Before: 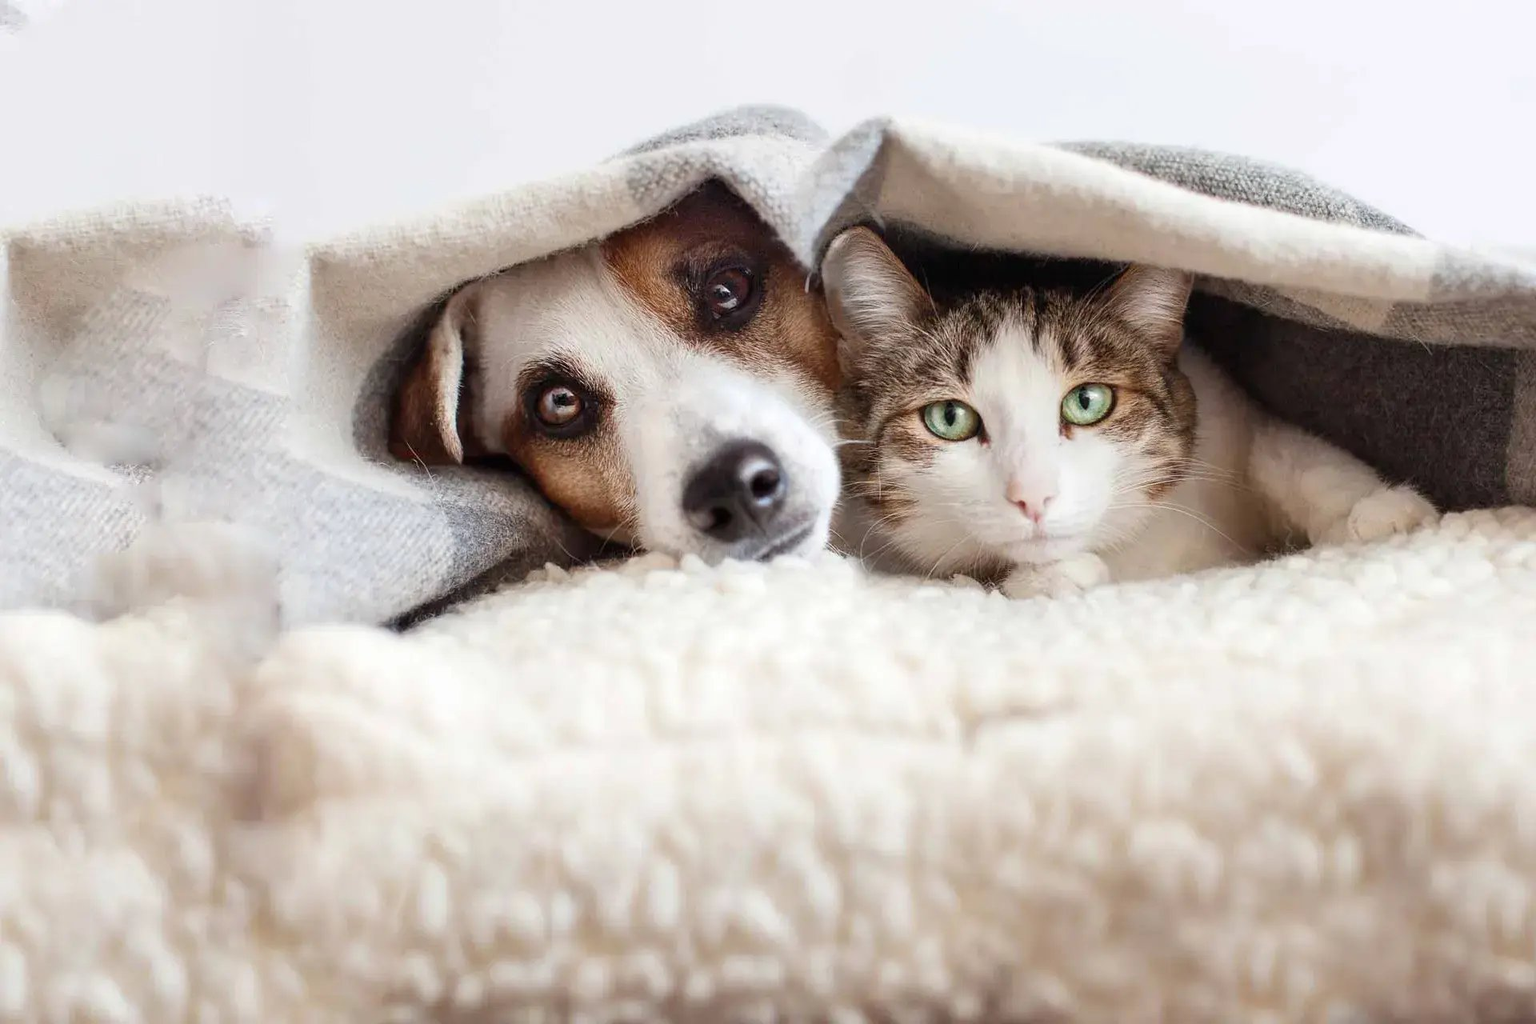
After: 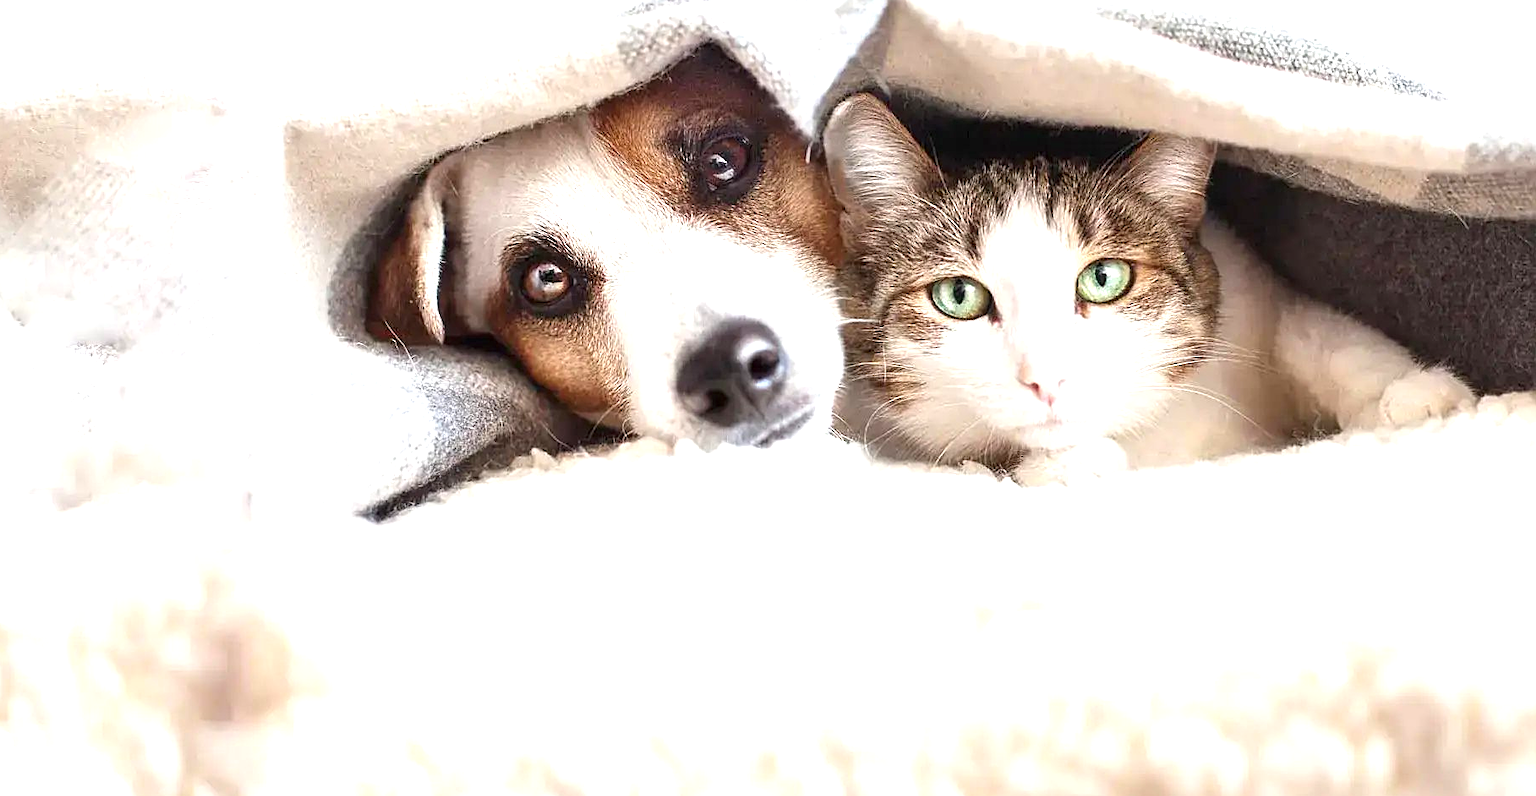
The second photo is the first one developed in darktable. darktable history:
crop and rotate: left 2.793%, top 13.562%, right 2.544%, bottom 12.78%
sharpen: on, module defaults
exposure: exposure 1.001 EV, compensate highlight preservation false
